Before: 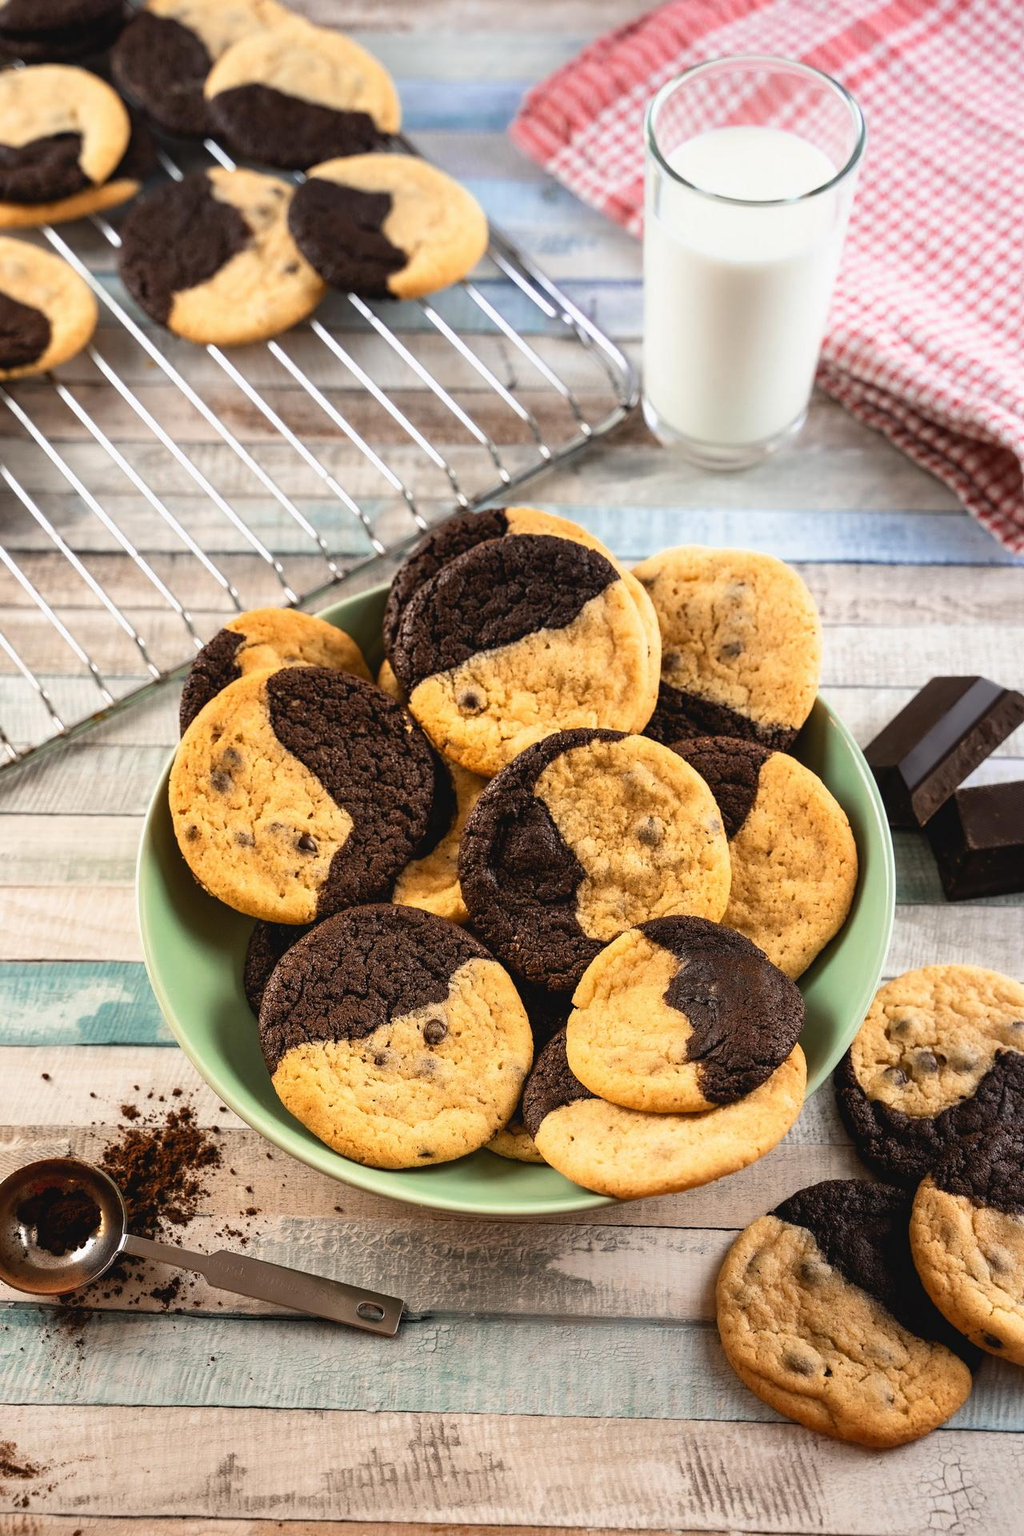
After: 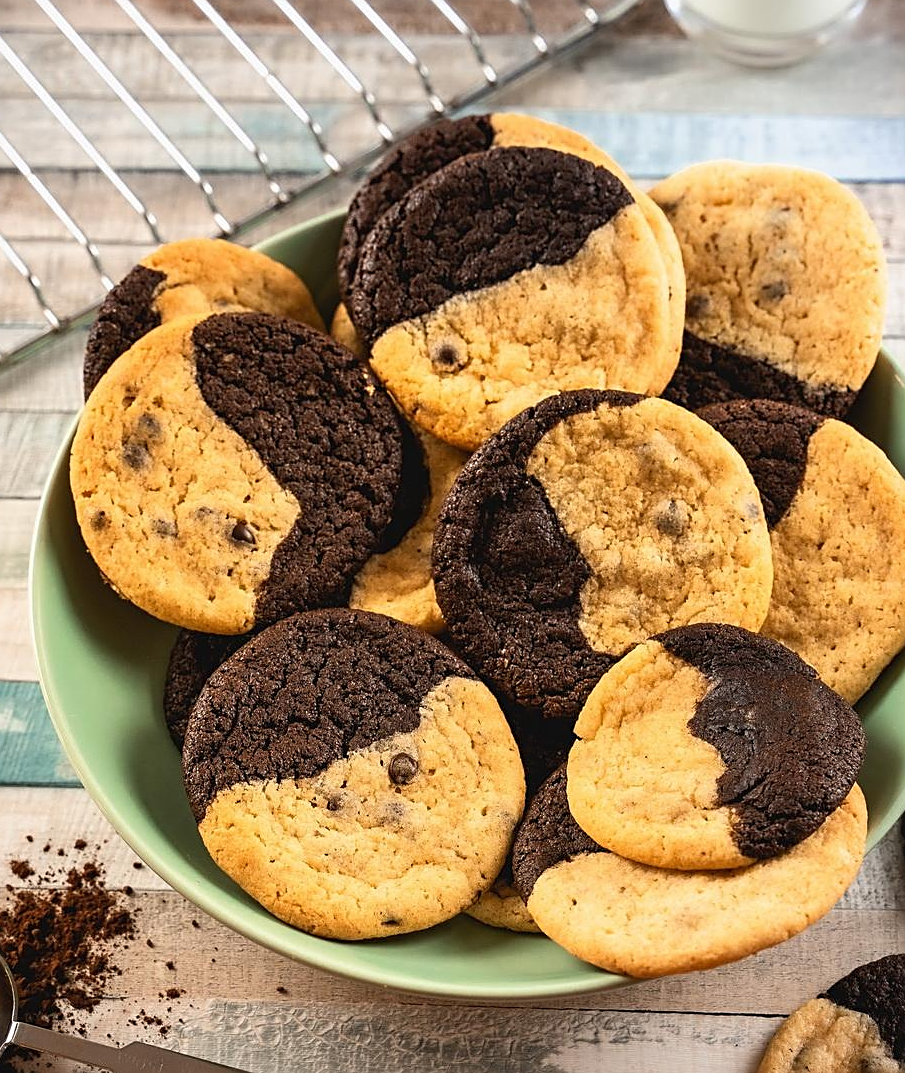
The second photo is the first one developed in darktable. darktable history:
sharpen: on, module defaults
crop: left 11.039%, top 27.167%, right 18.239%, bottom 16.946%
base curve: curves: ch0 [(0, 0) (0.297, 0.298) (1, 1)]
